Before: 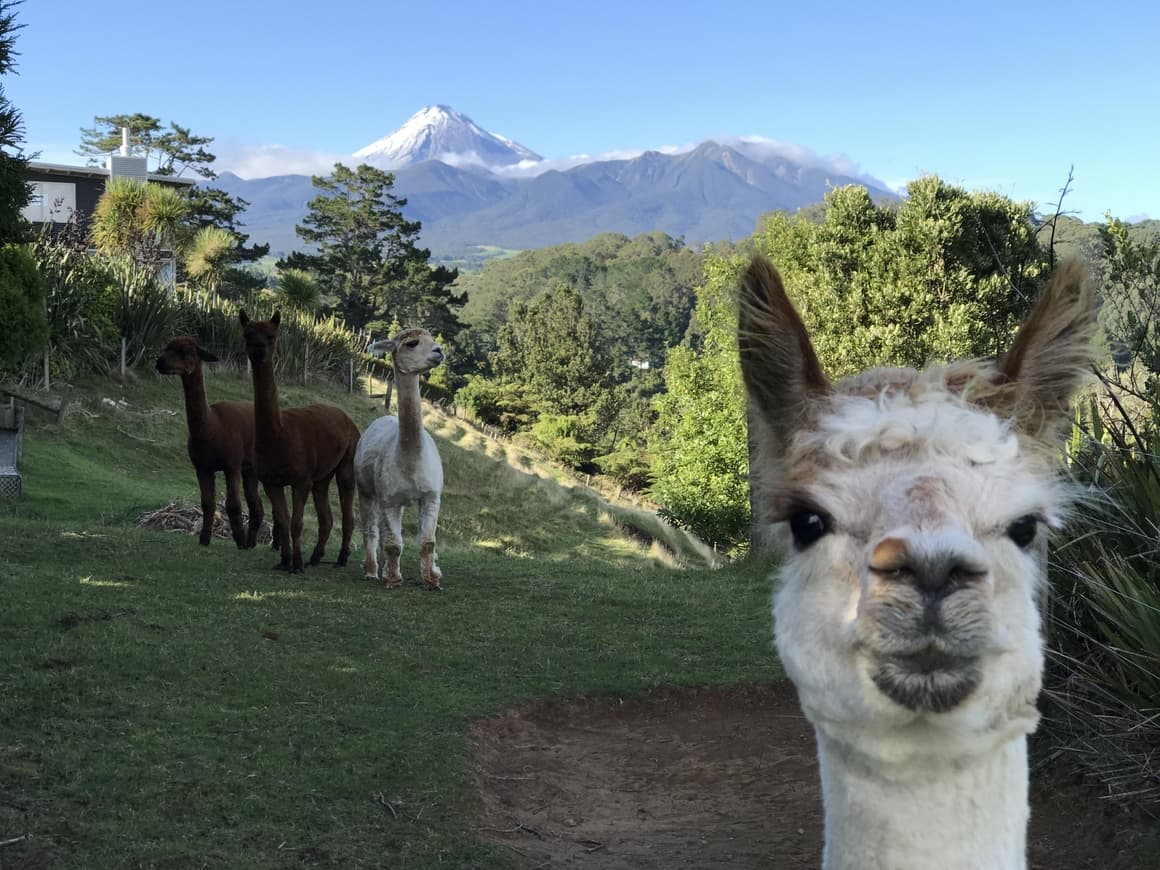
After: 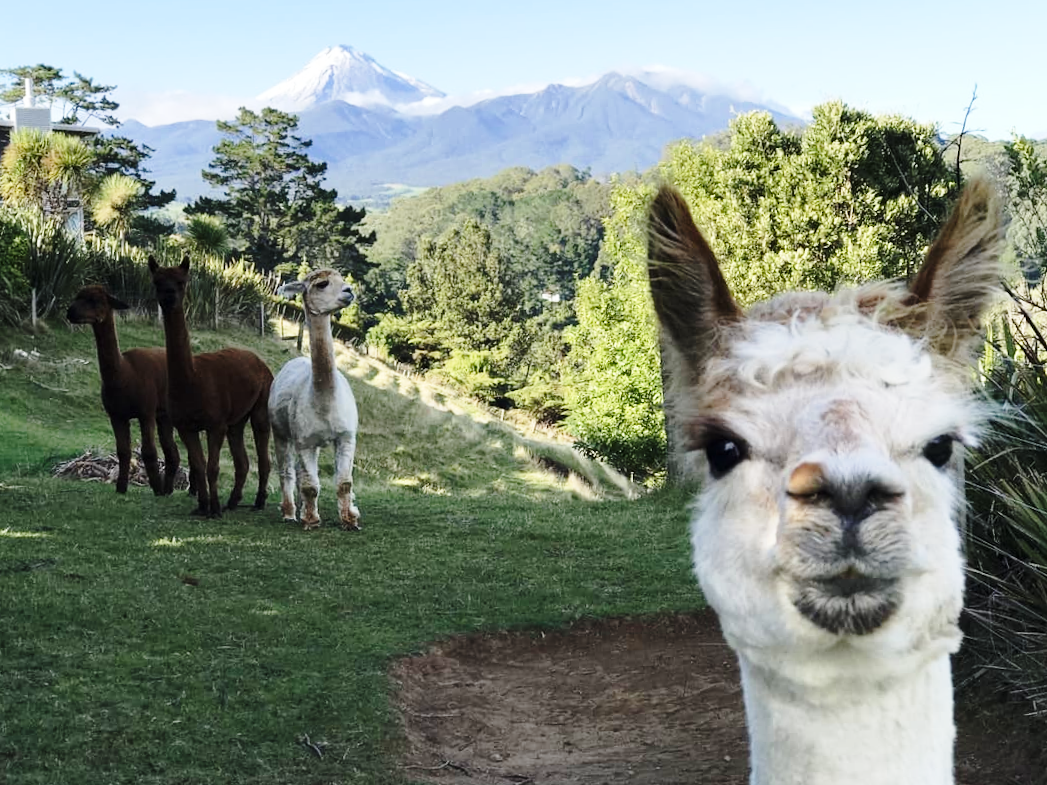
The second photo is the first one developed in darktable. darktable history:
base curve: curves: ch0 [(0, 0) (0.028, 0.03) (0.121, 0.232) (0.46, 0.748) (0.859, 0.968) (1, 1)], preserve colors none
crop and rotate: angle 1.96°, left 5.673%, top 5.673%
